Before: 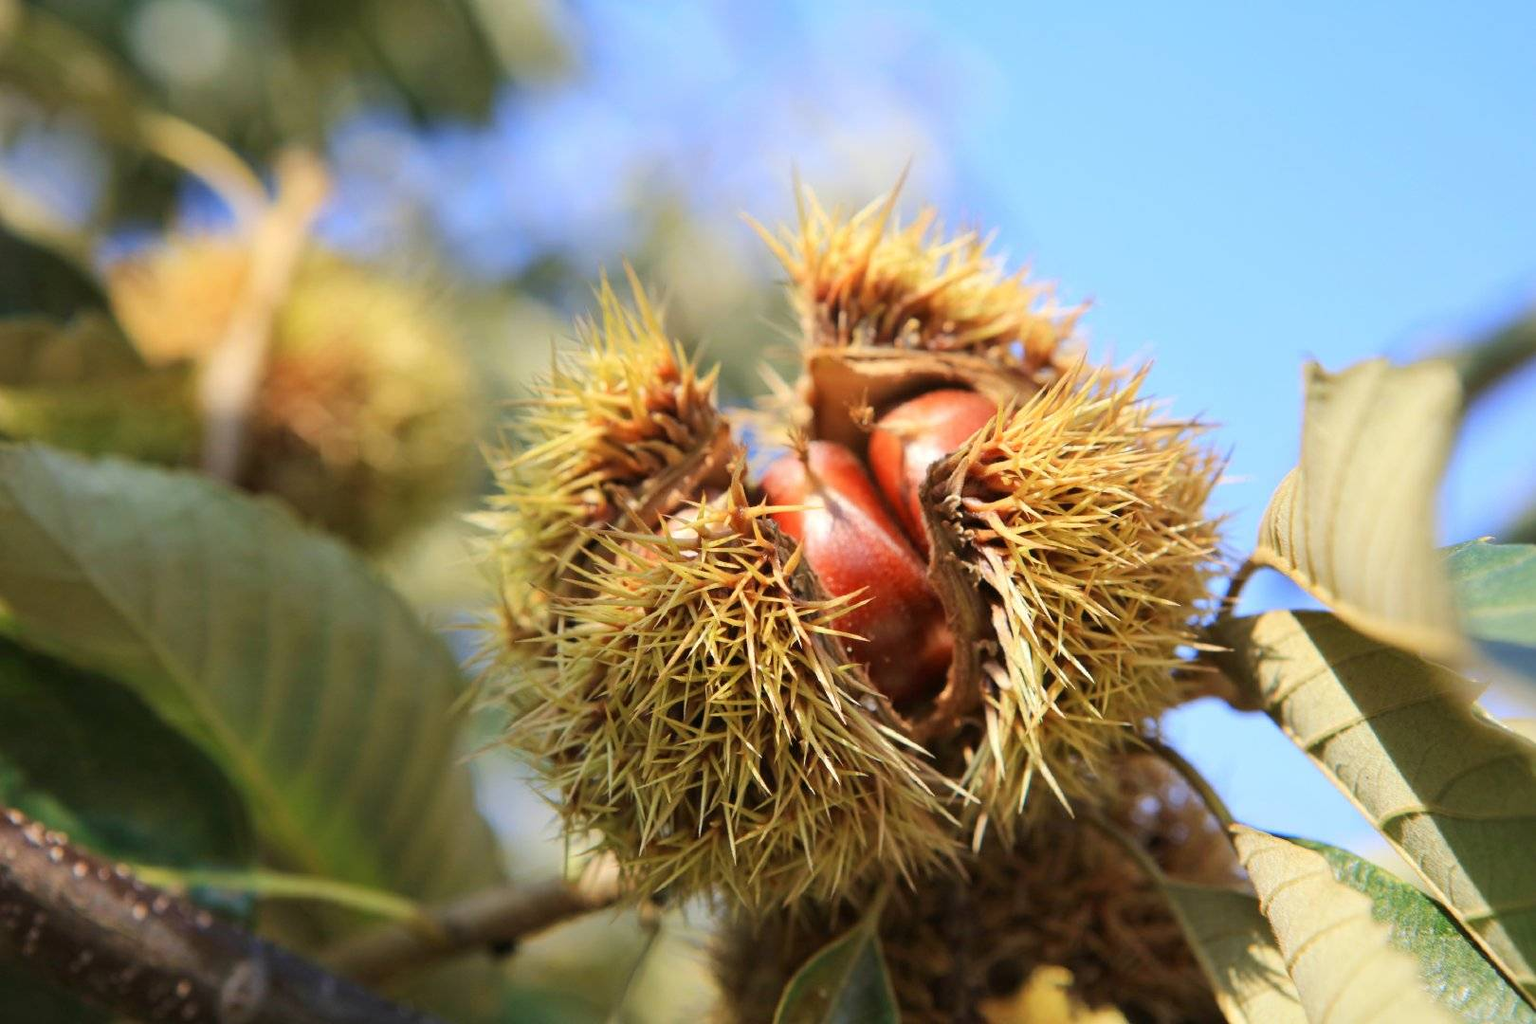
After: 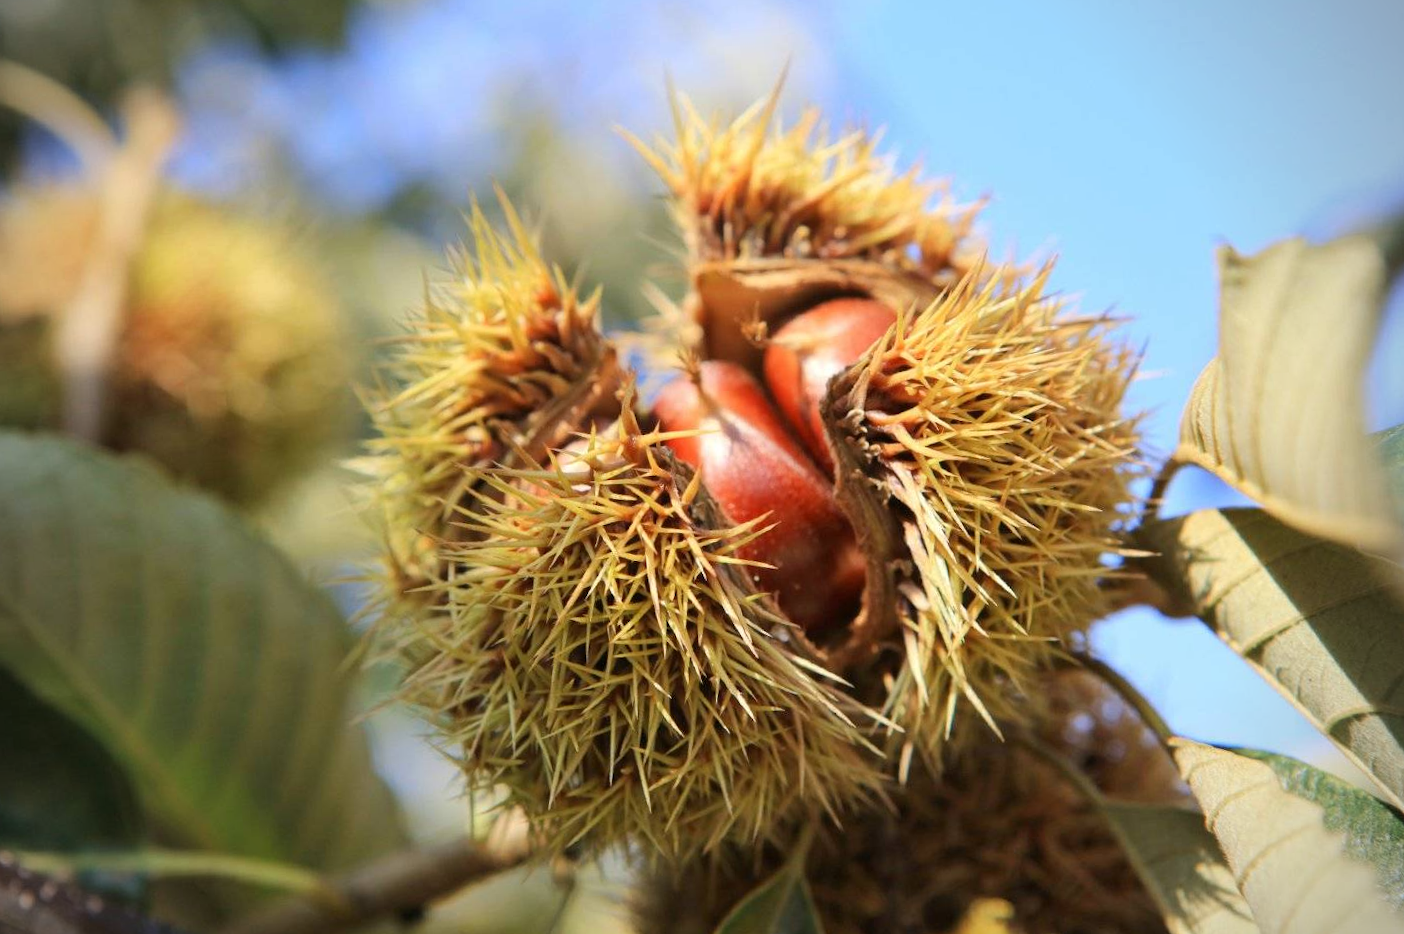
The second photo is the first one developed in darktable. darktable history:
crop and rotate: angle 3.51°, left 5.502%, top 5.708%
vignetting: on, module defaults
